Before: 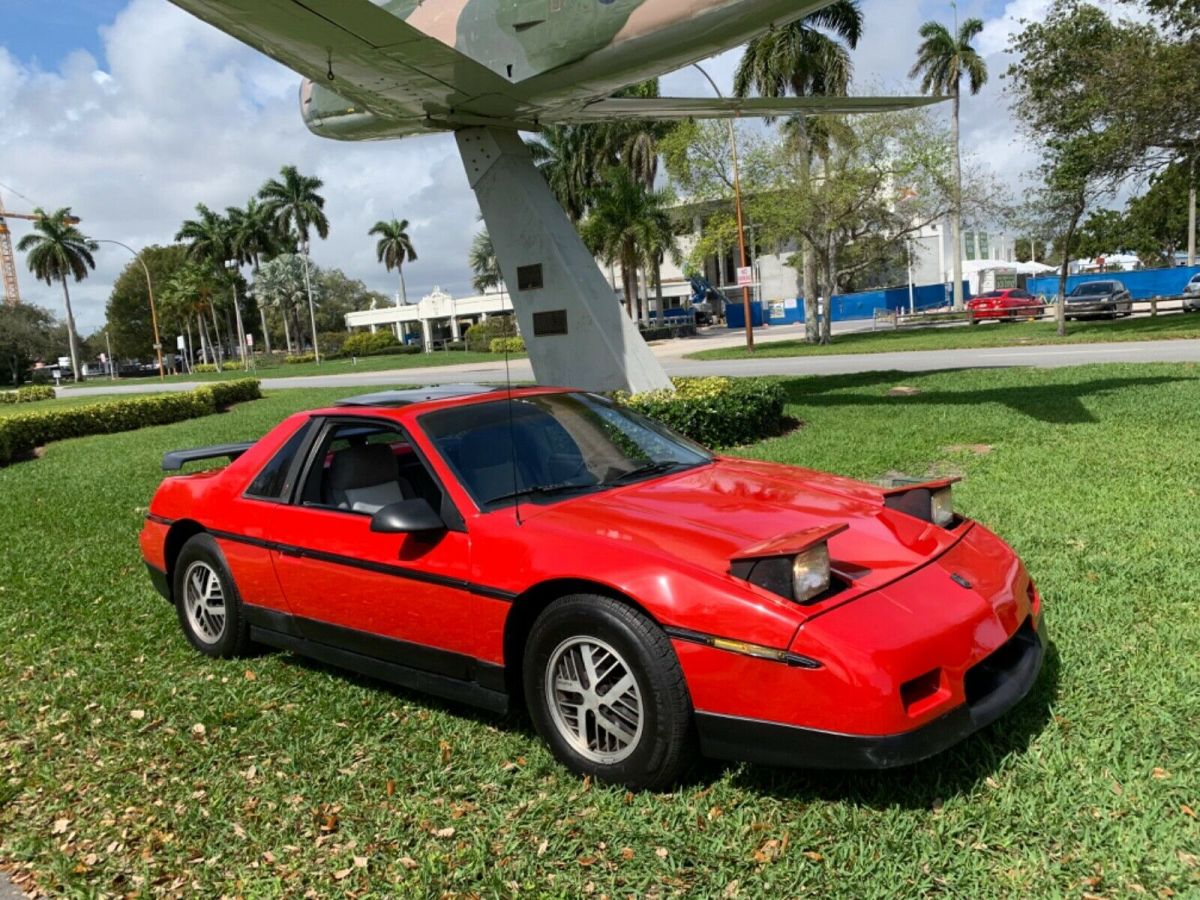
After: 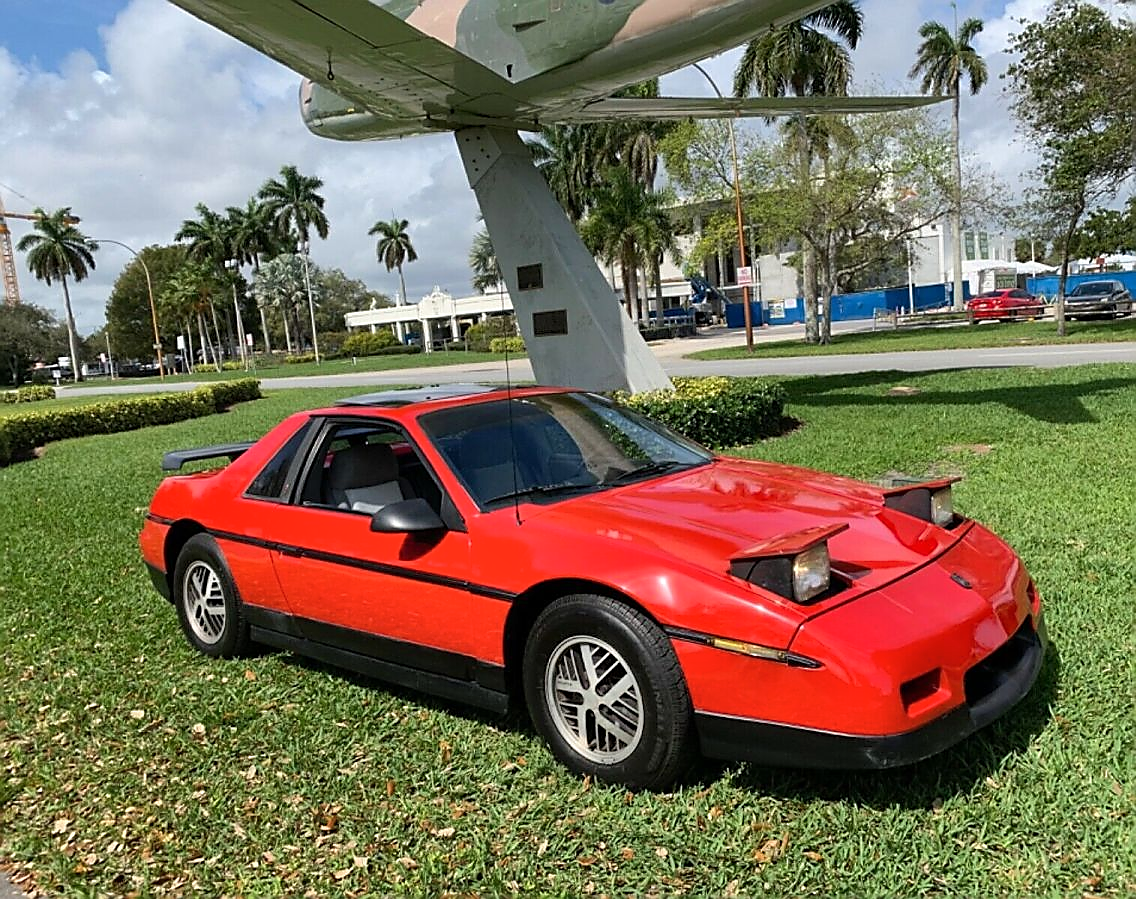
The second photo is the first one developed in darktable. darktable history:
crop and rotate: left 0%, right 5.283%
sharpen: radius 1.385, amount 1.24, threshold 0.705
shadows and highlights: shadows 76.59, highlights -23.16, soften with gaussian
